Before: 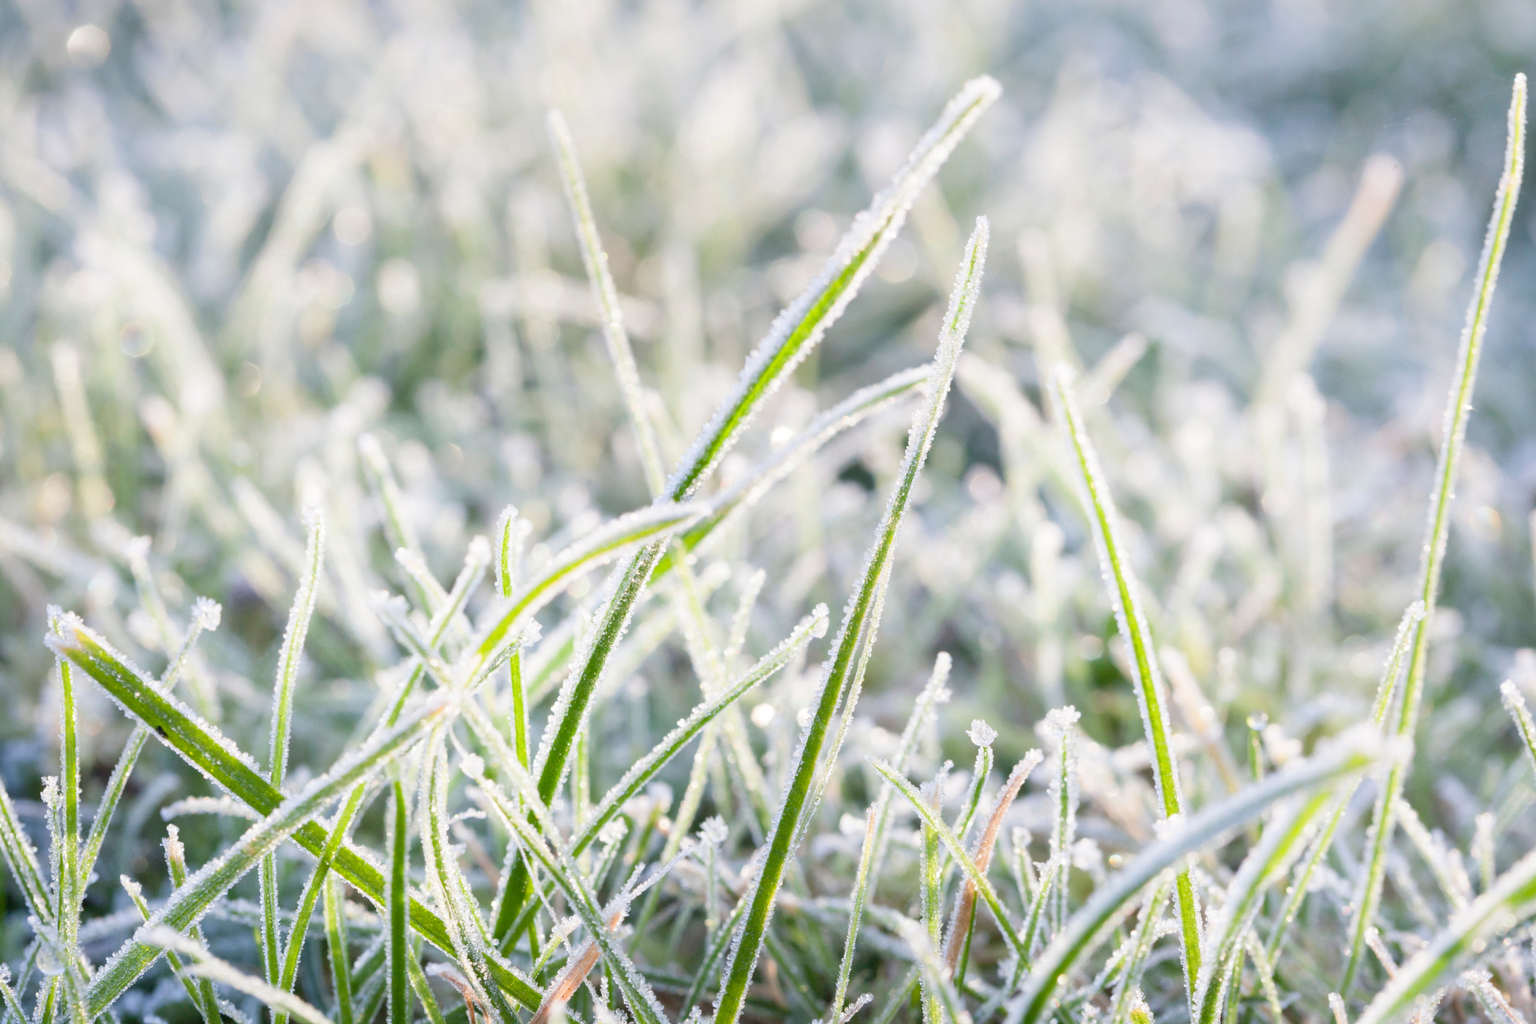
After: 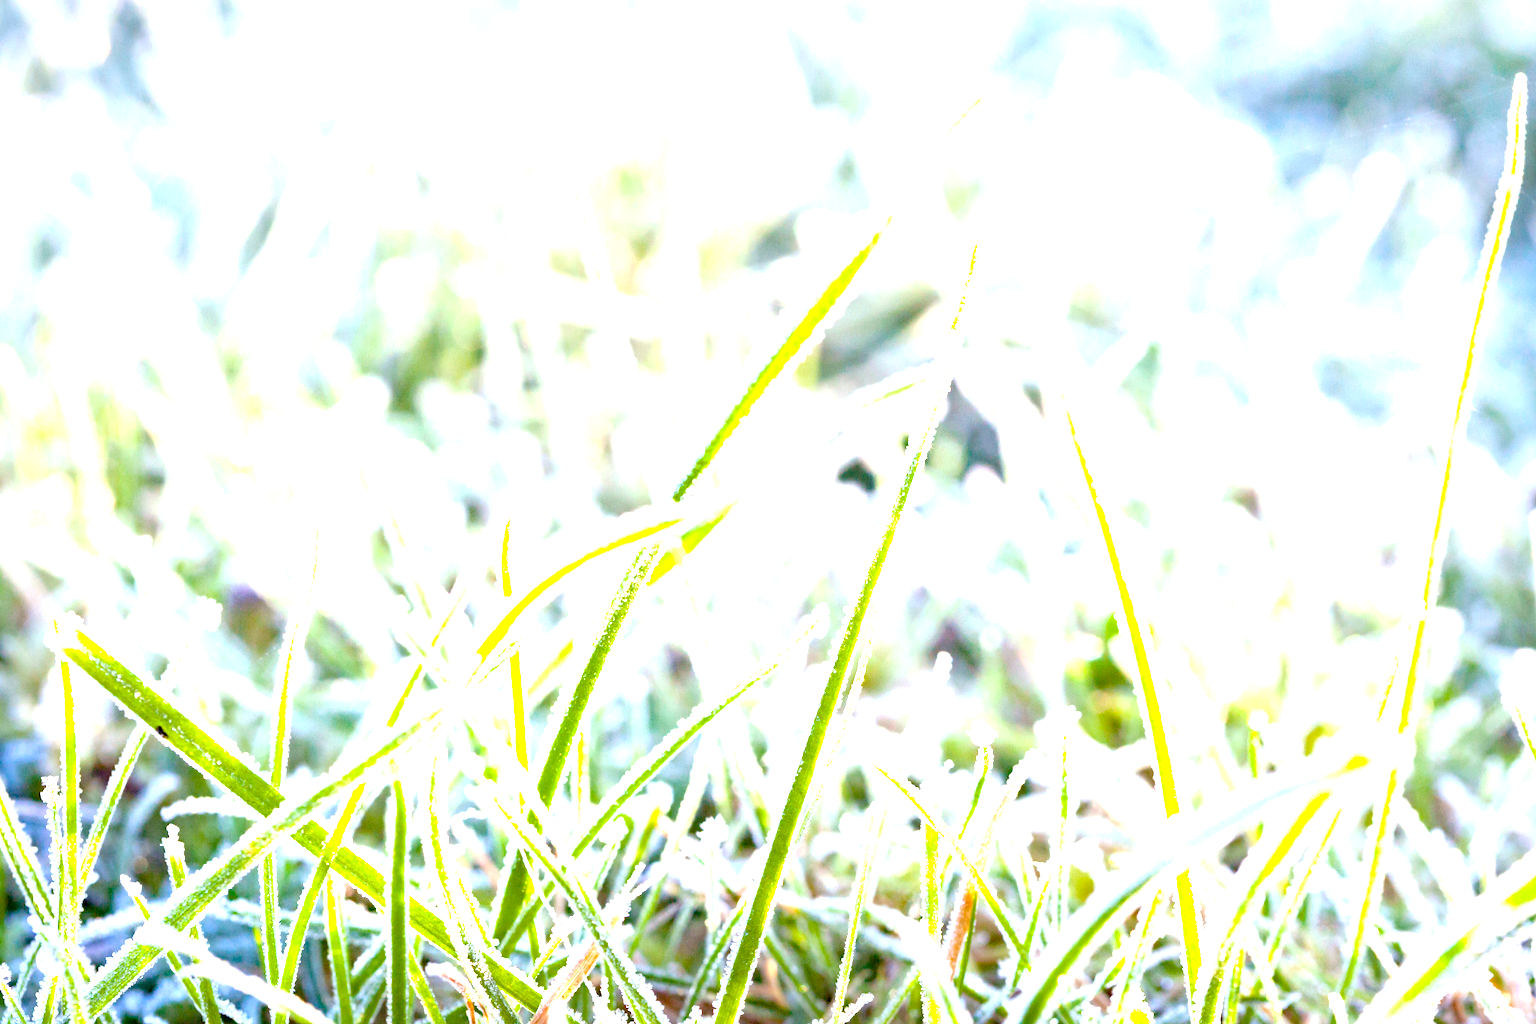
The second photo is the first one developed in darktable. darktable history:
rgb levels: mode RGB, independent channels, levels [[0, 0.474, 1], [0, 0.5, 1], [0, 0.5, 1]]
exposure: black level correction 0, exposure 1.5 EV, compensate exposure bias true, compensate highlight preservation false
color balance rgb: perceptual saturation grading › global saturation 30%, global vibrance 20%
haze removal: strength 0.4, distance 0.22, compatibility mode true, adaptive false
